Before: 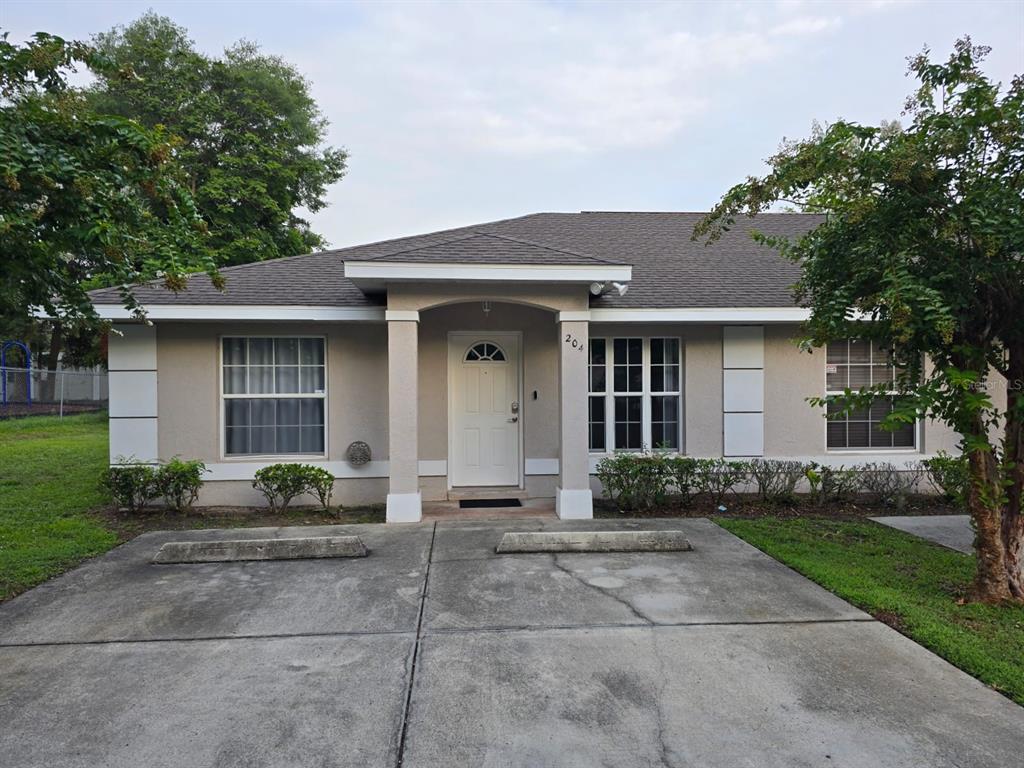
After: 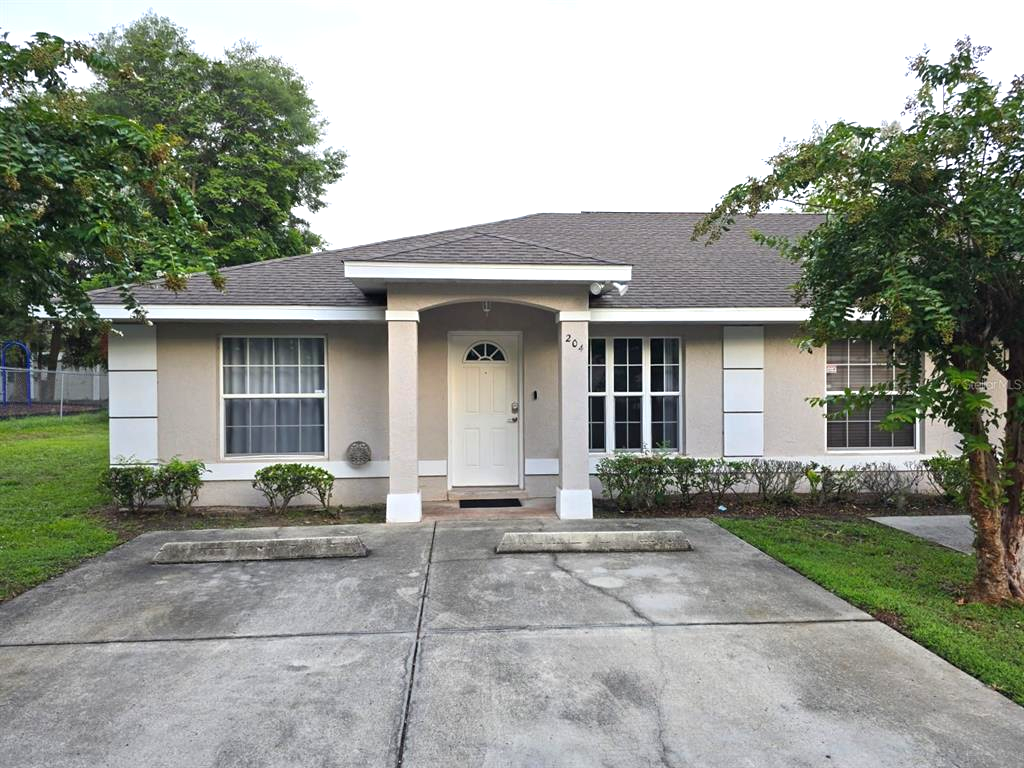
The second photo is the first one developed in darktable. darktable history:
exposure: black level correction 0, exposure 0.701 EV, compensate highlight preservation false
